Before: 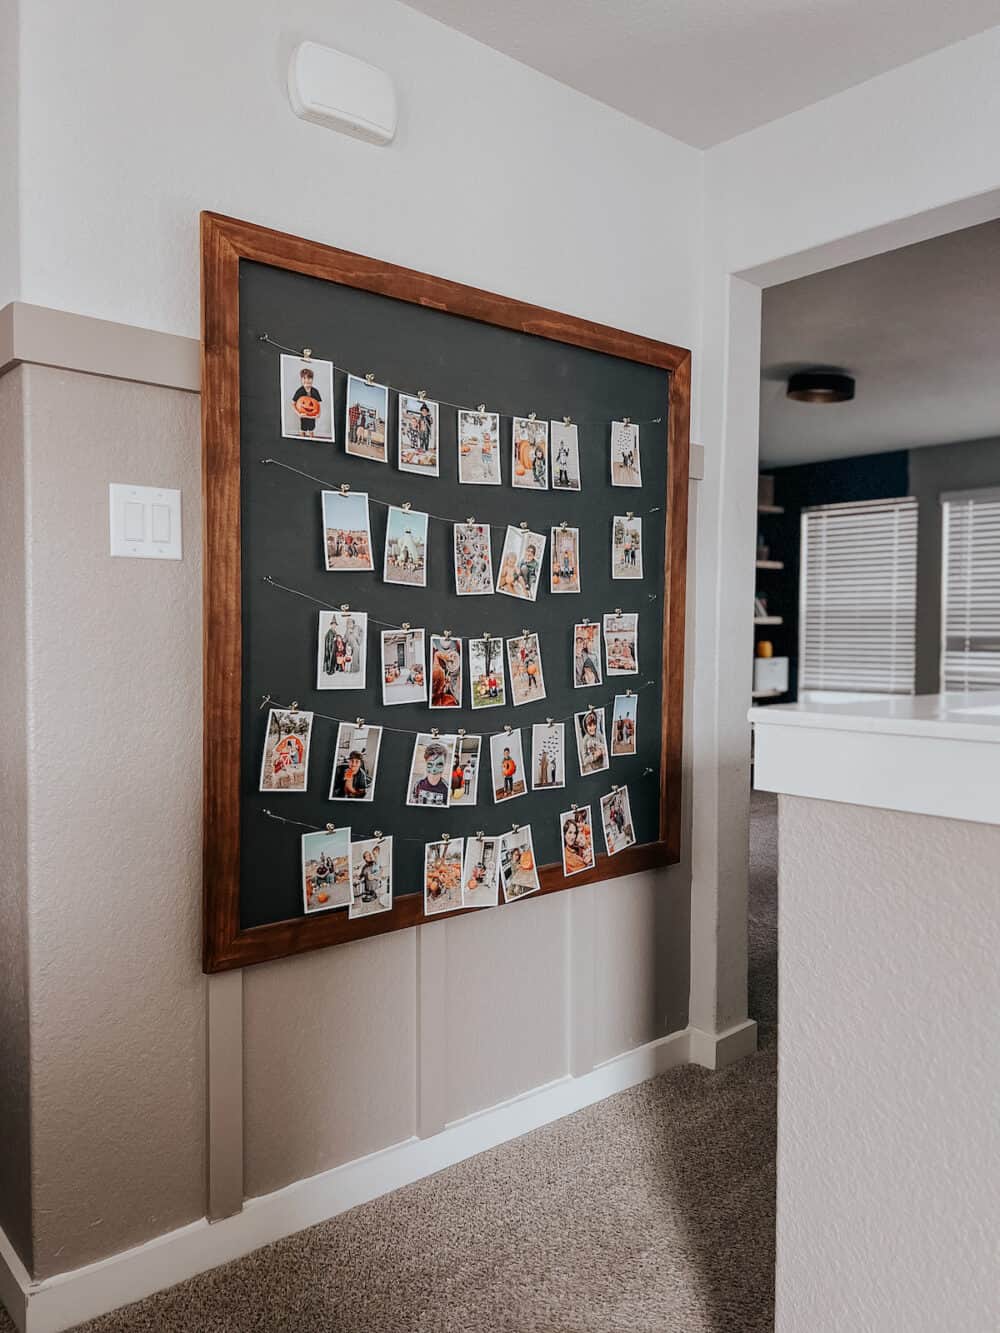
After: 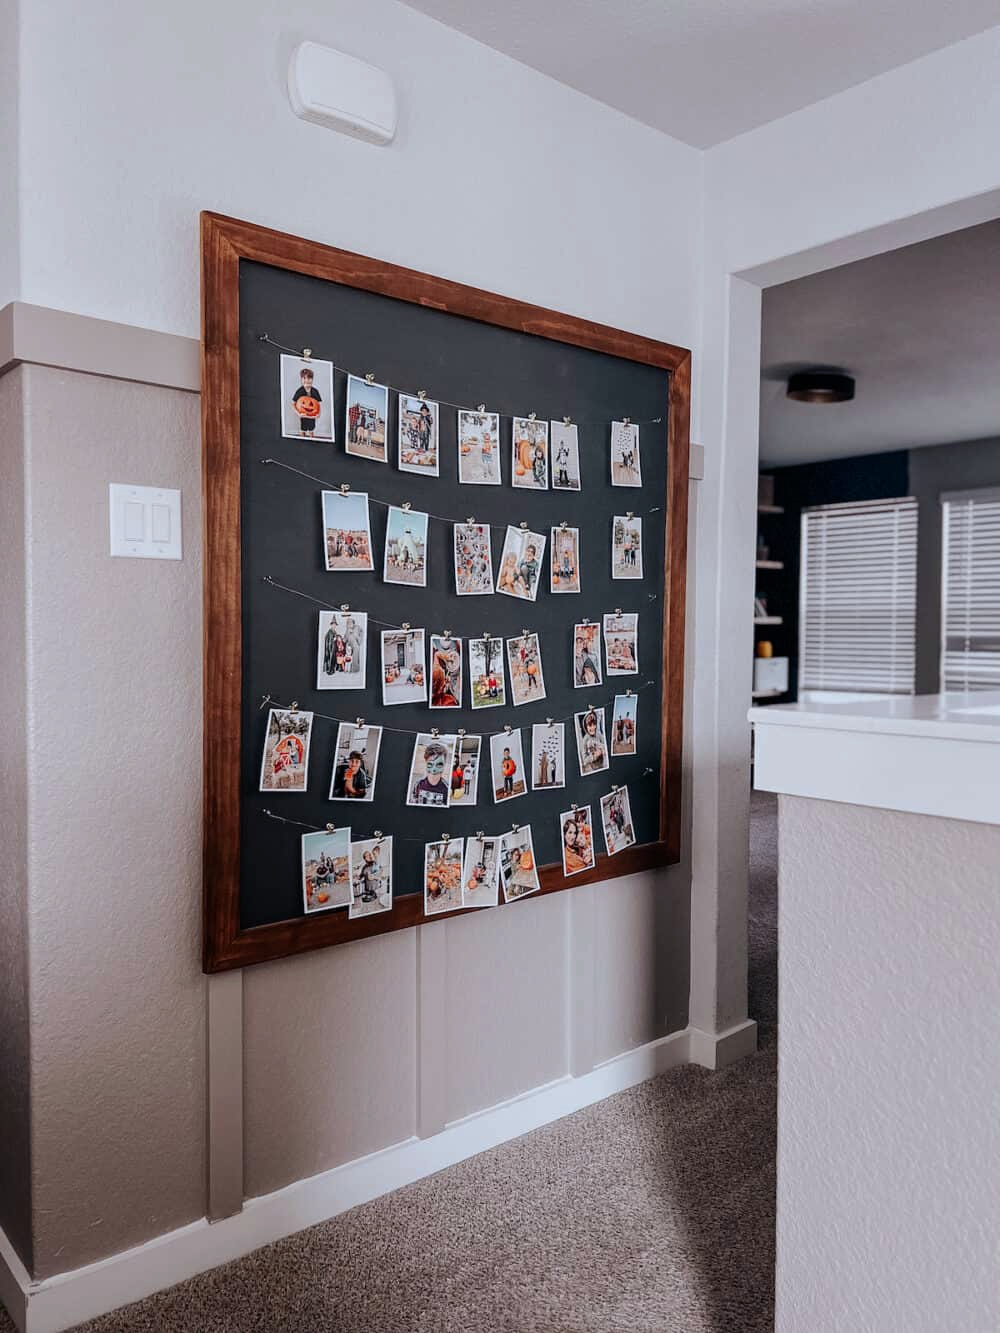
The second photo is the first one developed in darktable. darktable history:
white balance: red 0.98, blue 1.034
color balance: gamma [0.9, 0.988, 0.975, 1.025], gain [1.05, 1, 1, 1]
